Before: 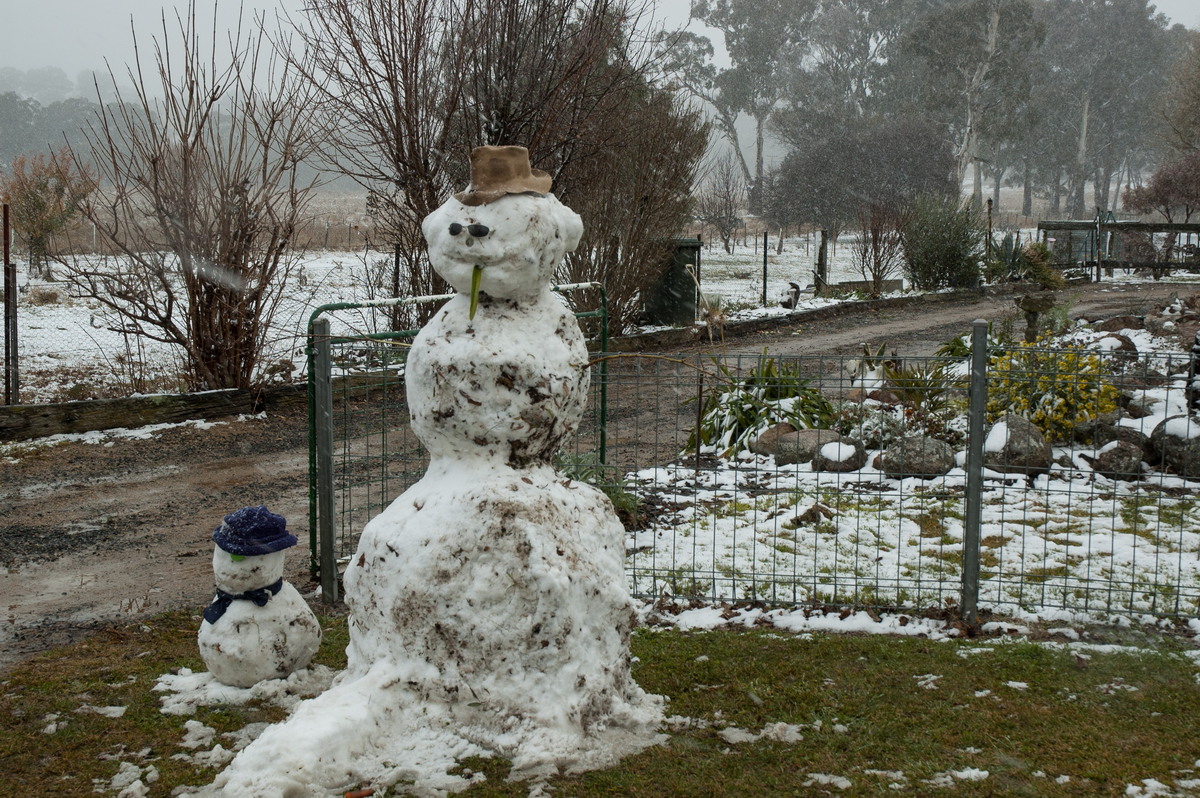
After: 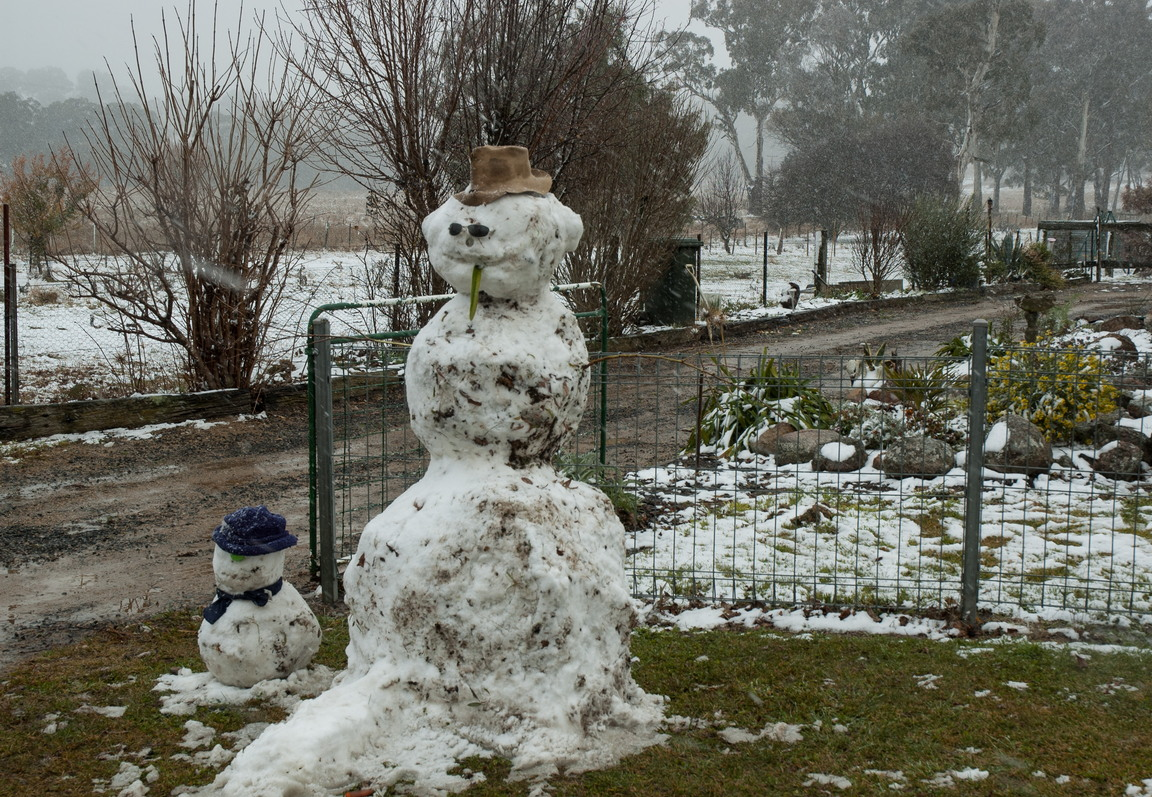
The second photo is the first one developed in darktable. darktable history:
crop: right 3.943%, bottom 0.047%
